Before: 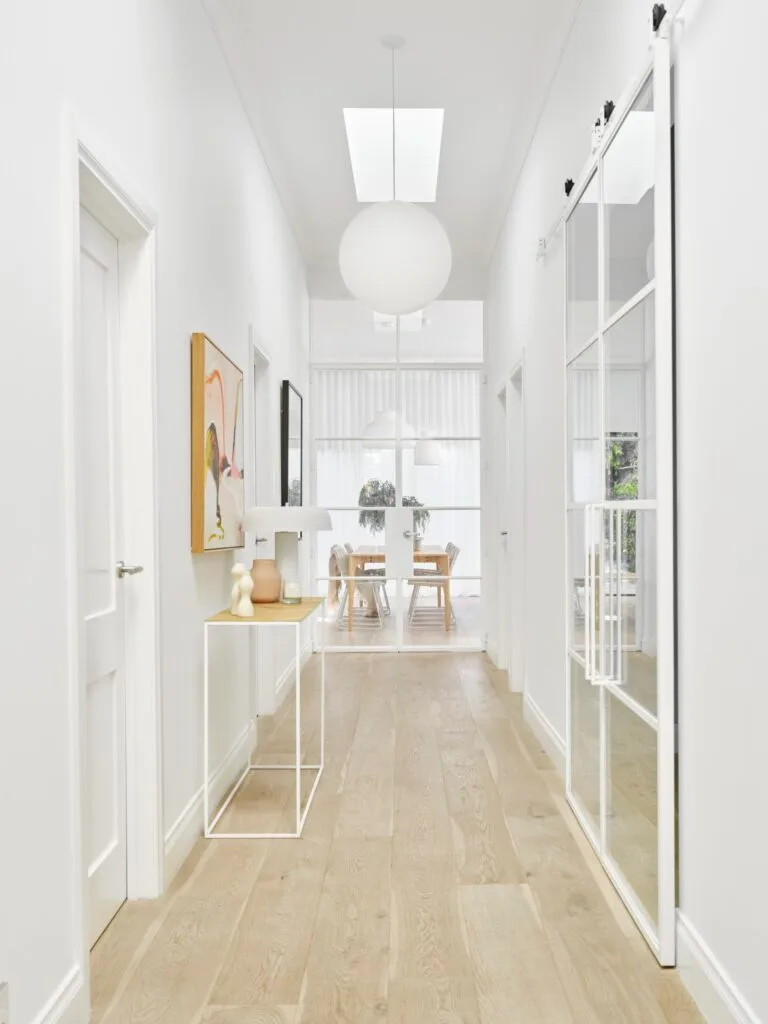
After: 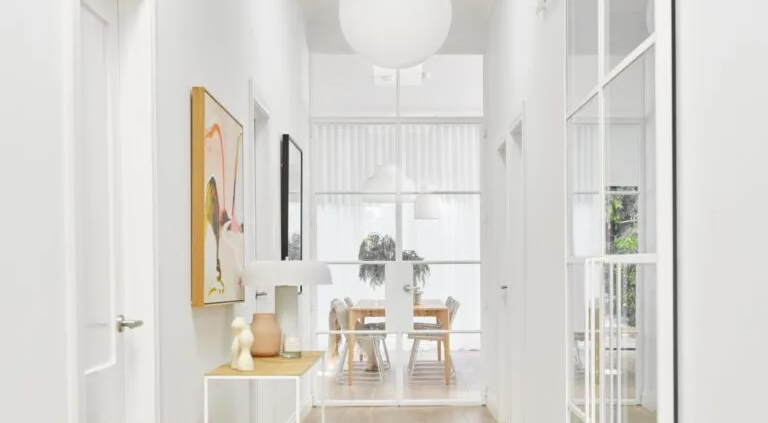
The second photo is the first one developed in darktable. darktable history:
crop and rotate: top 24.055%, bottom 34.542%
